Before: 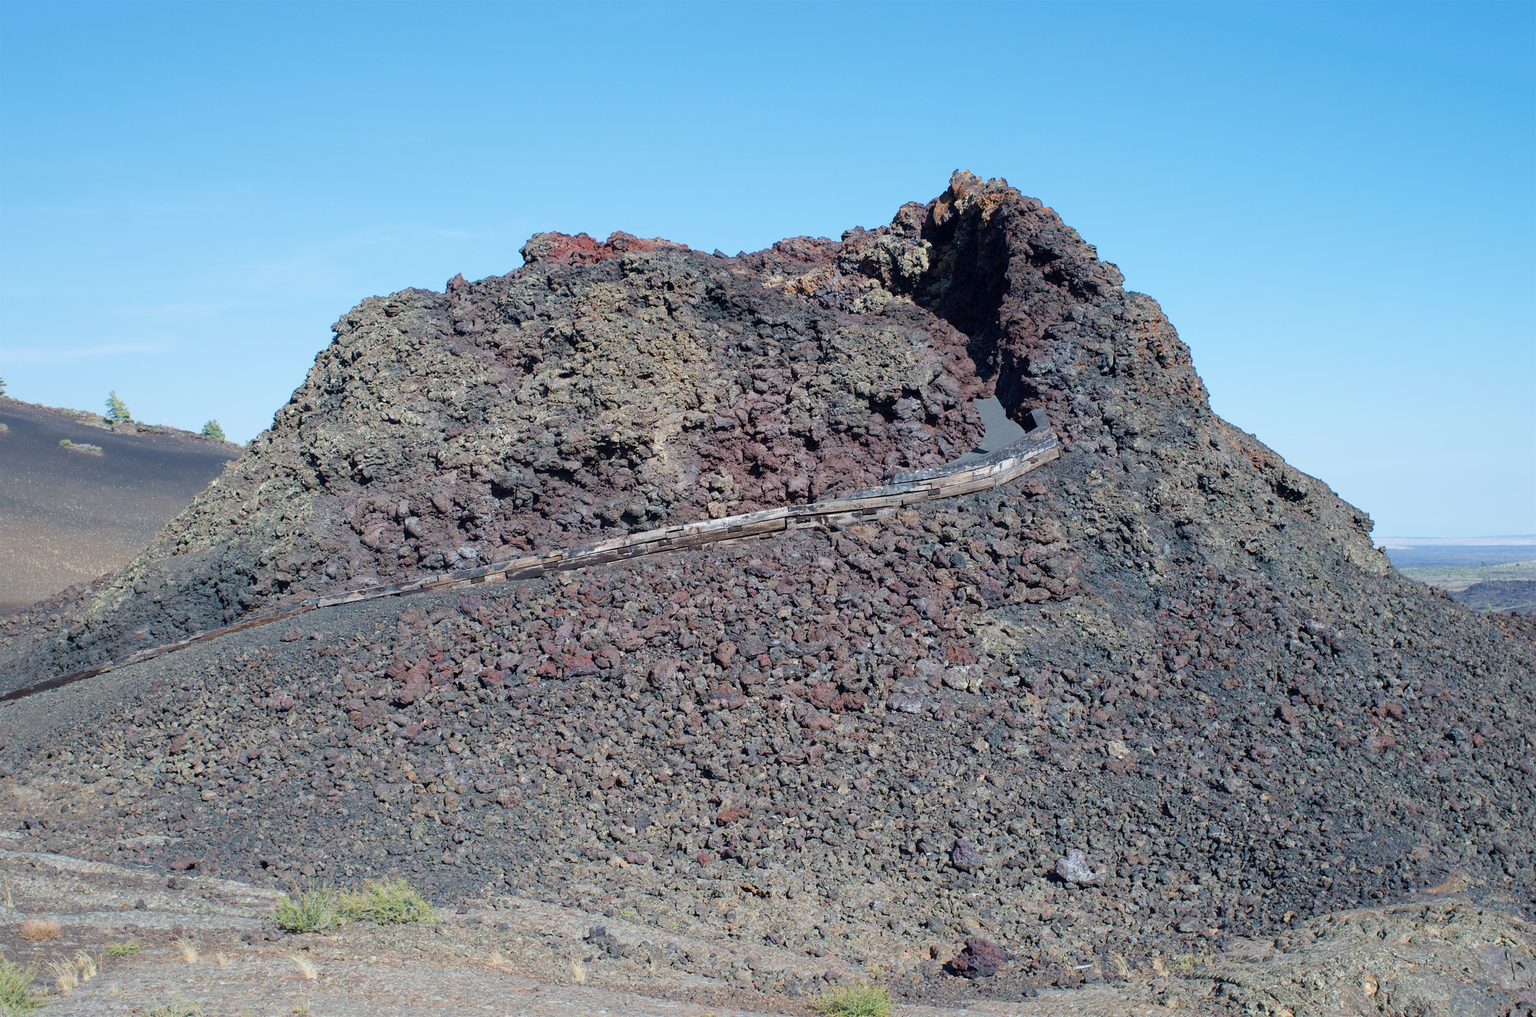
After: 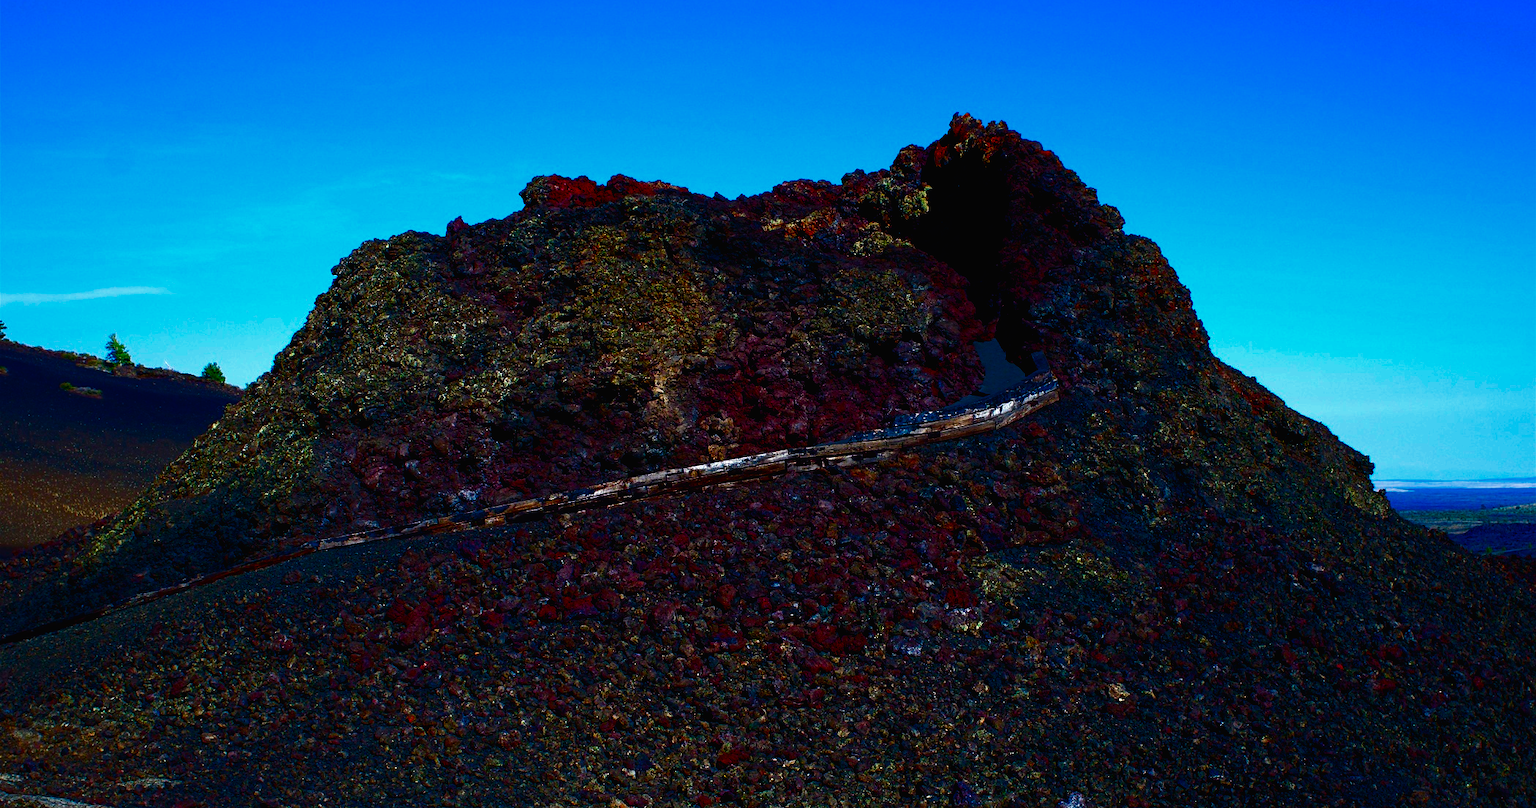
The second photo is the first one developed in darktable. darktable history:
base curve: curves: ch0 [(0, 0.036) (0.083, 0.04) (0.804, 1)], preserve colors none
crop and rotate: top 5.653%, bottom 14.844%
contrast brightness saturation: brightness -0.986, saturation 0.998
exposure: compensate exposure bias true, compensate highlight preservation false
